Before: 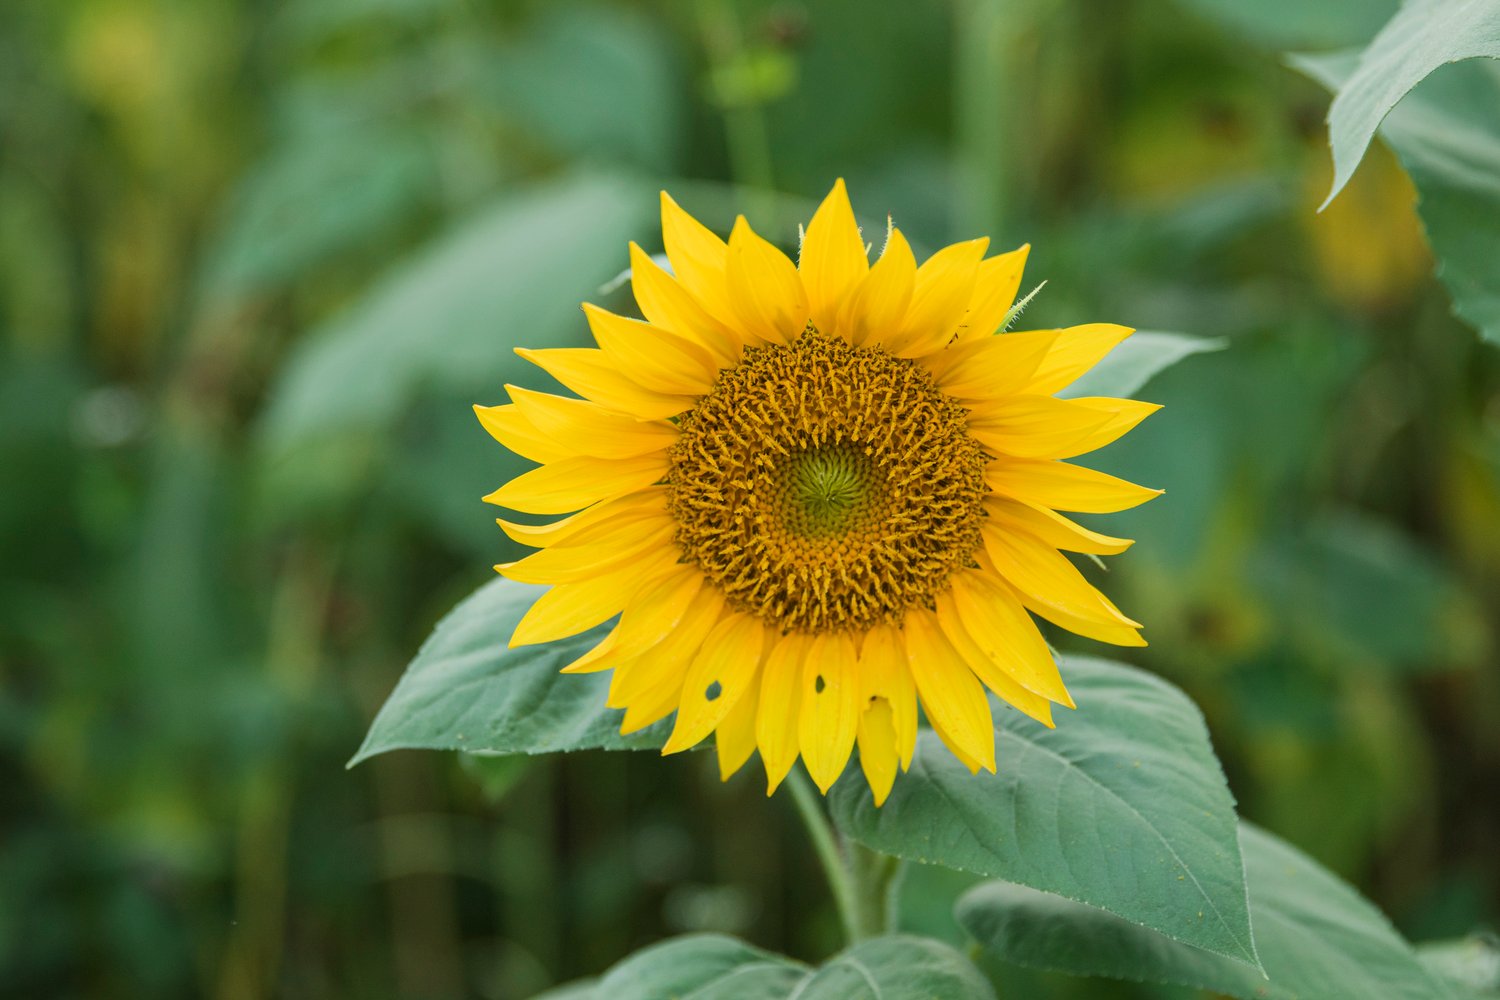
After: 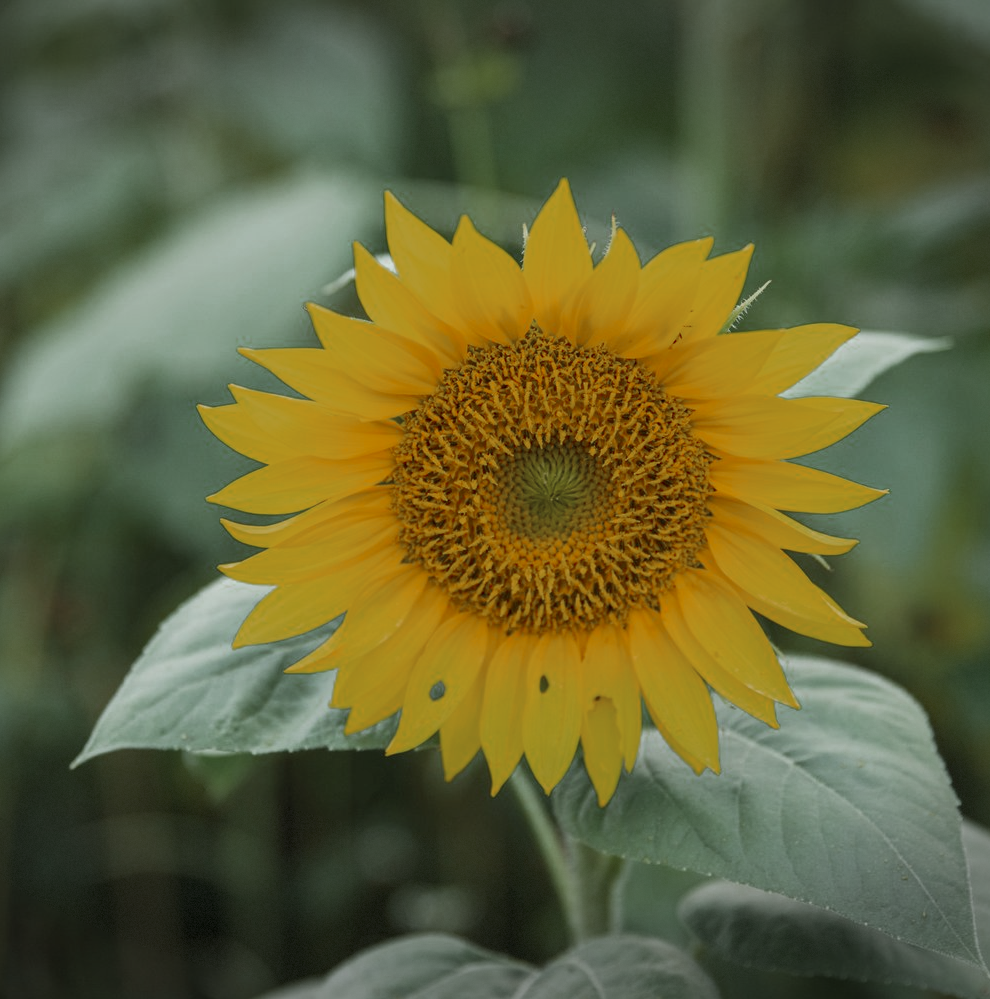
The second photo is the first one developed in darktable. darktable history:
crop and rotate: left 18.442%, right 15.508%
vignetting: fall-off start 100%, brightness -0.406, saturation -0.3, width/height ratio 1.324, dithering 8-bit output, unbound false
color zones: curves: ch0 [(0, 0.48) (0.209, 0.398) (0.305, 0.332) (0.429, 0.493) (0.571, 0.5) (0.714, 0.5) (0.857, 0.5) (1, 0.48)]; ch1 [(0, 0.736) (0.143, 0.625) (0.225, 0.371) (0.429, 0.256) (0.571, 0.241) (0.714, 0.213) (0.857, 0.48) (1, 0.736)]; ch2 [(0, 0.448) (0.143, 0.498) (0.286, 0.5) (0.429, 0.5) (0.571, 0.5) (0.714, 0.5) (0.857, 0.5) (1, 0.448)]
